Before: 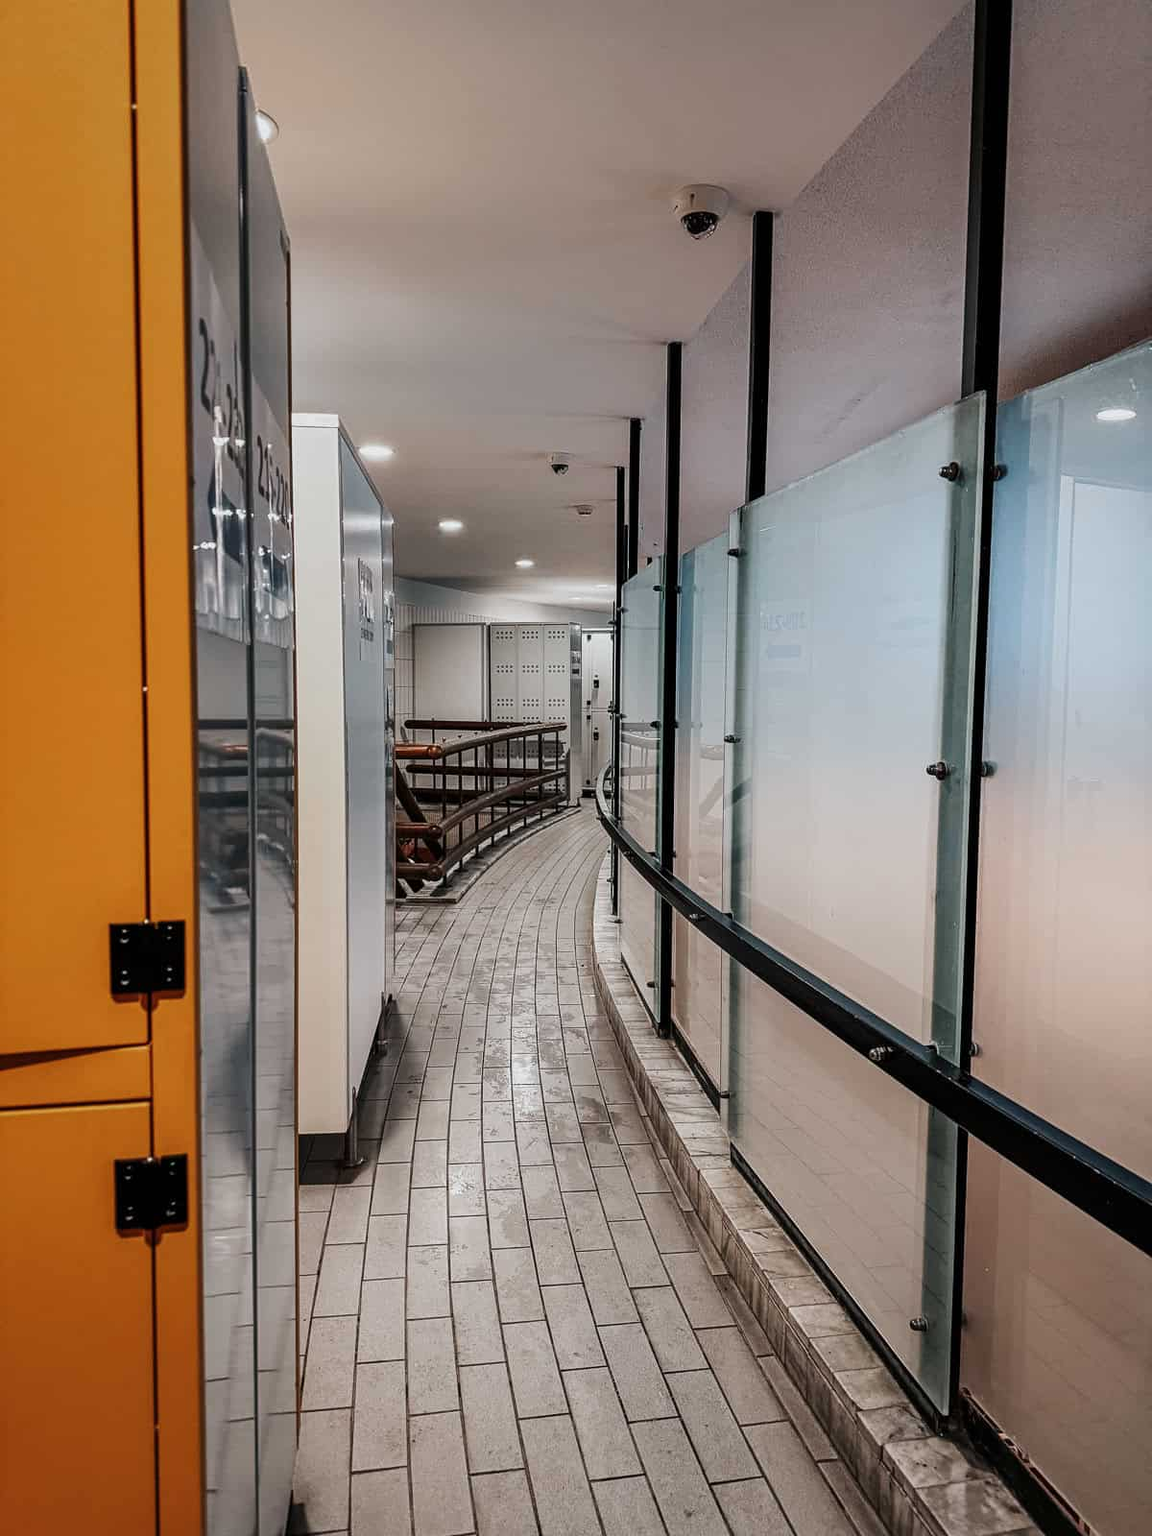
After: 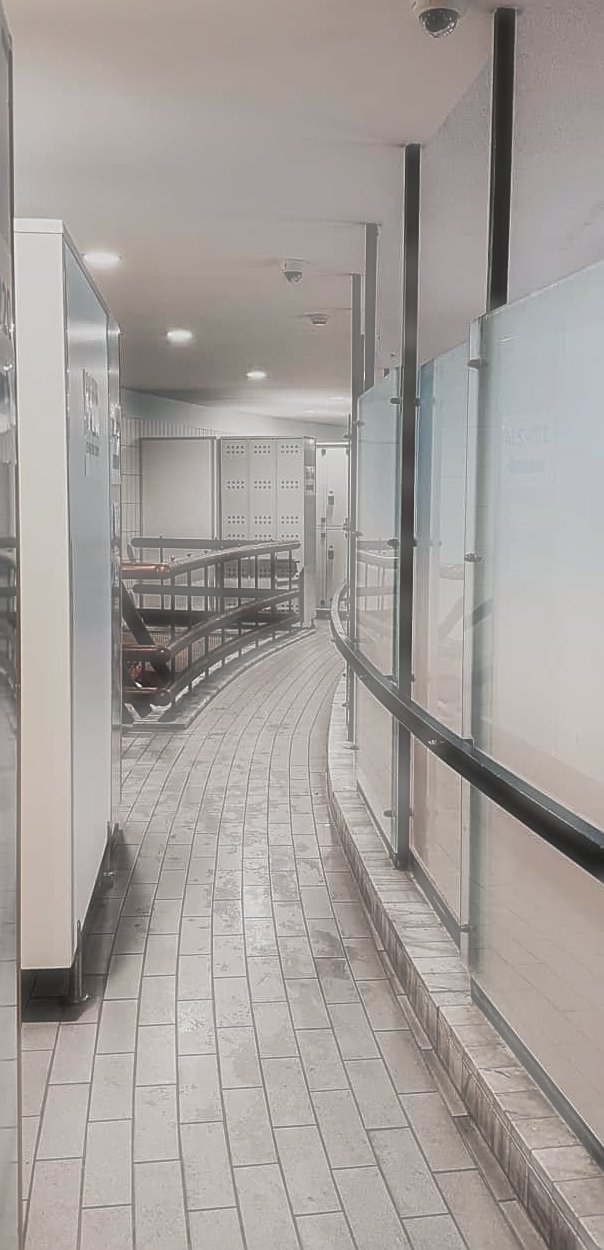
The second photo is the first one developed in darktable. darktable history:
haze removal: strength -0.888, distance 0.223, compatibility mode true, adaptive false
crop and rotate: angle 0.012°, left 24.2%, top 13.255%, right 25.37%, bottom 8.562%
sharpen: on, module defaults
